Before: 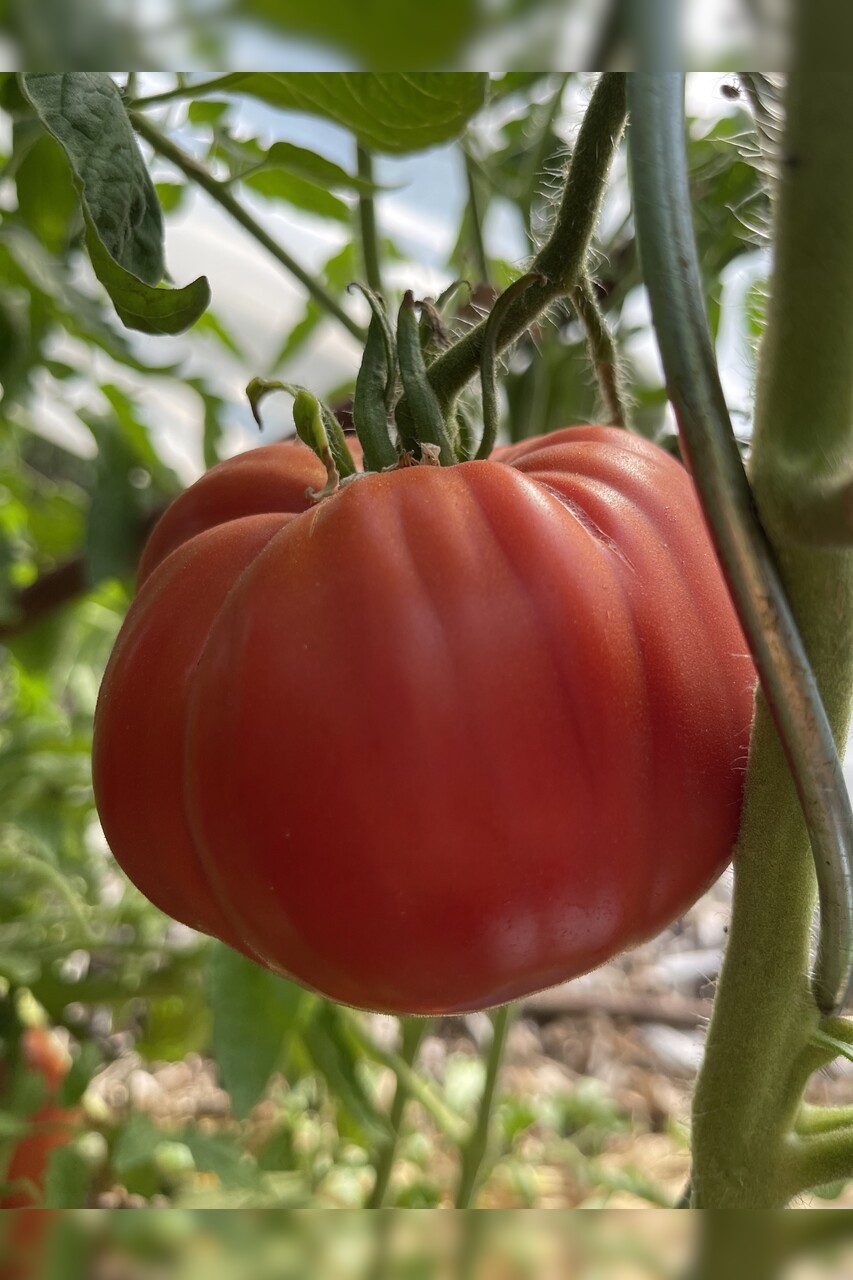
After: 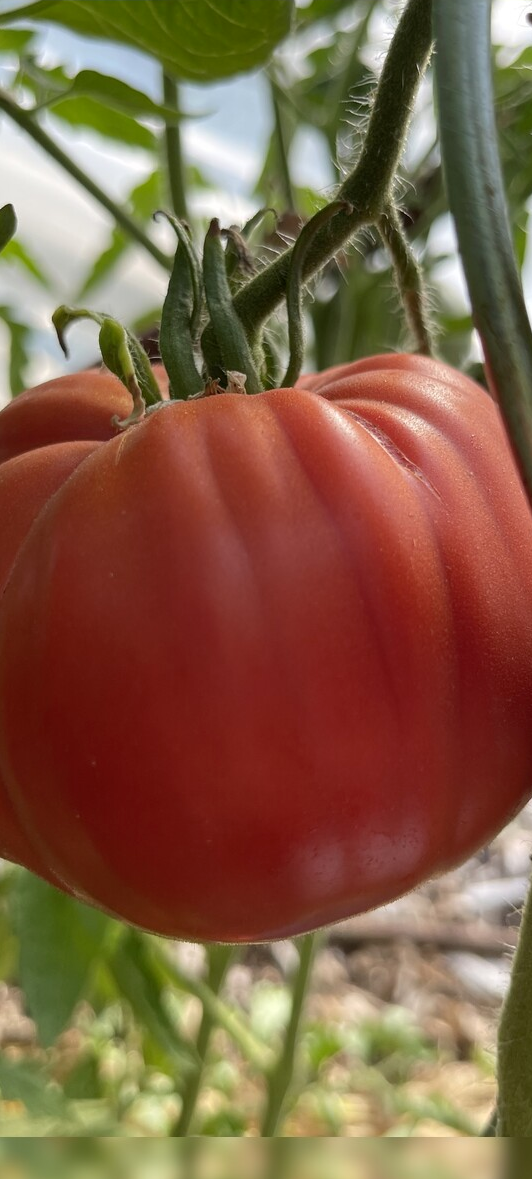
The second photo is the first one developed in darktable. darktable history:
crop and rotate: left 22.918%, top 5.629%, right 14.711%, bottom 2.247%
exposure: black level correction 0.001, compensate highlight preservation false
